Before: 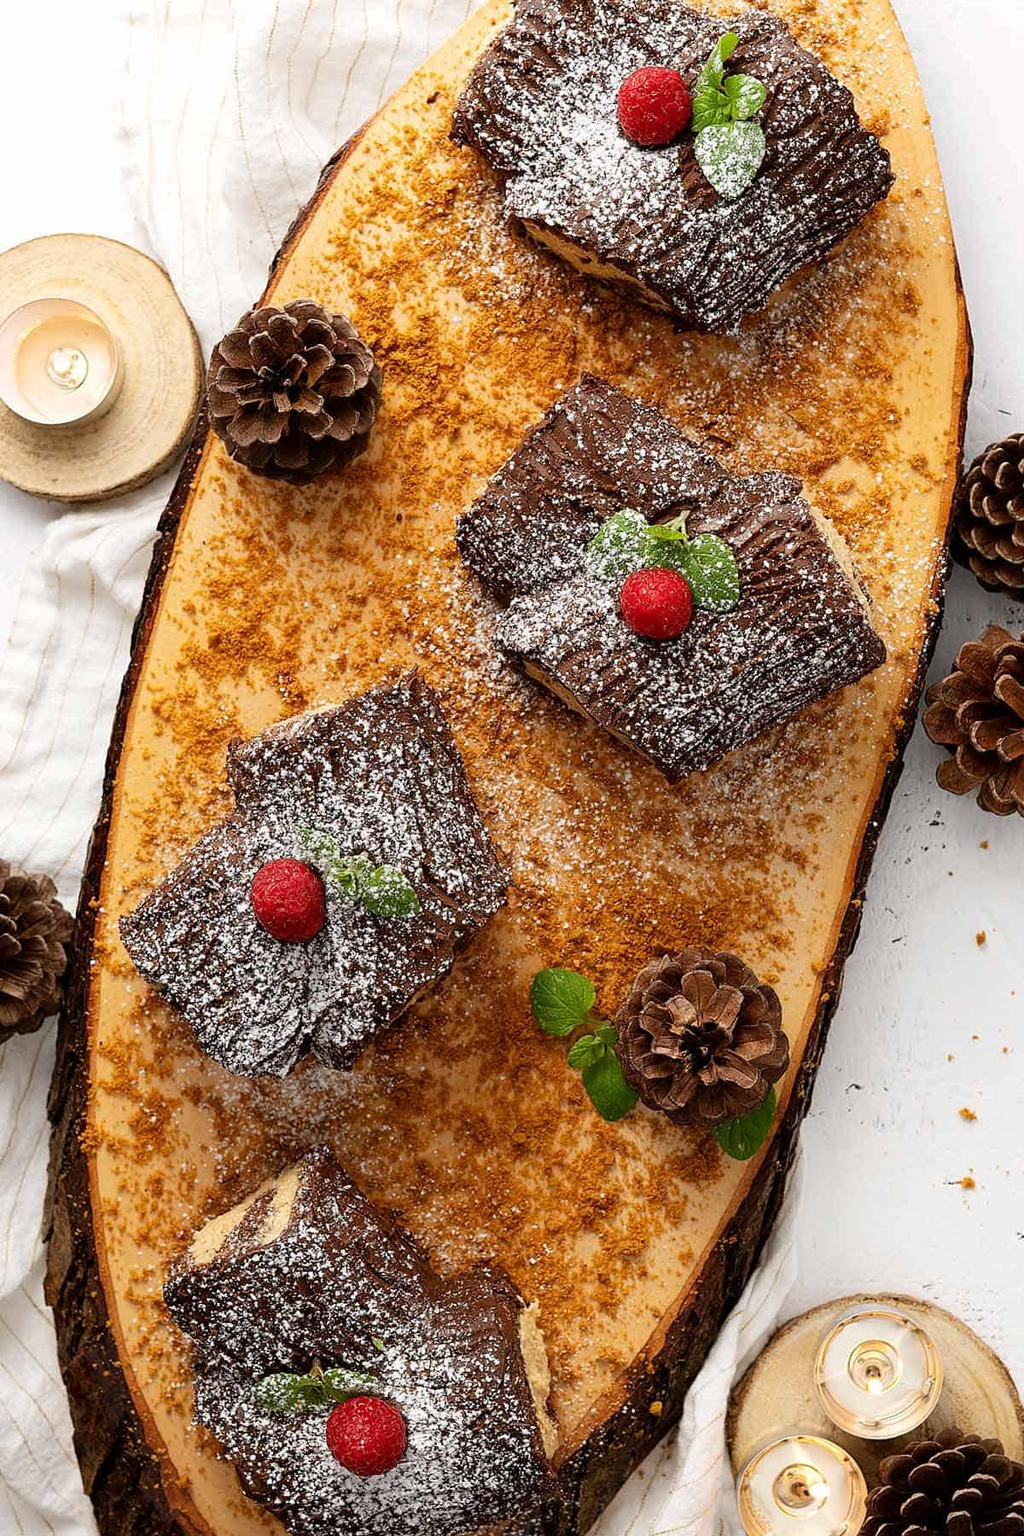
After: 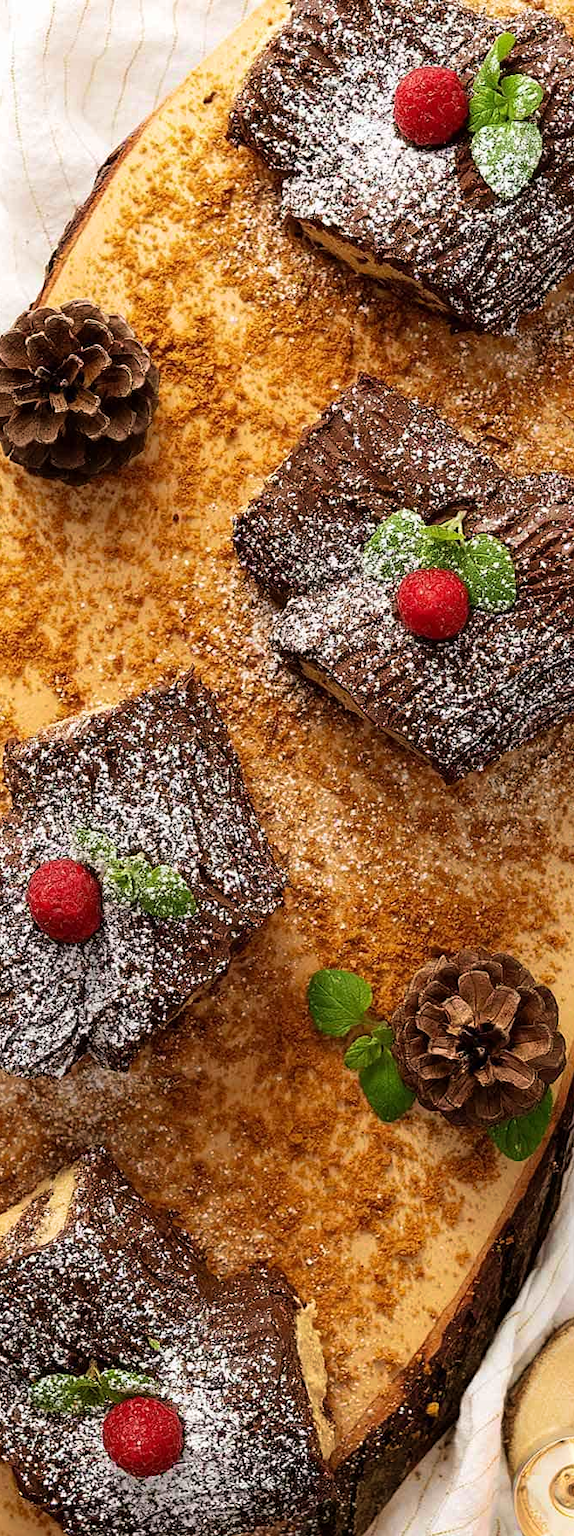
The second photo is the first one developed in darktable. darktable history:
velvia: strength 49.59%
crop: left 21.907%, right 22.001%, bottom 0.014%
